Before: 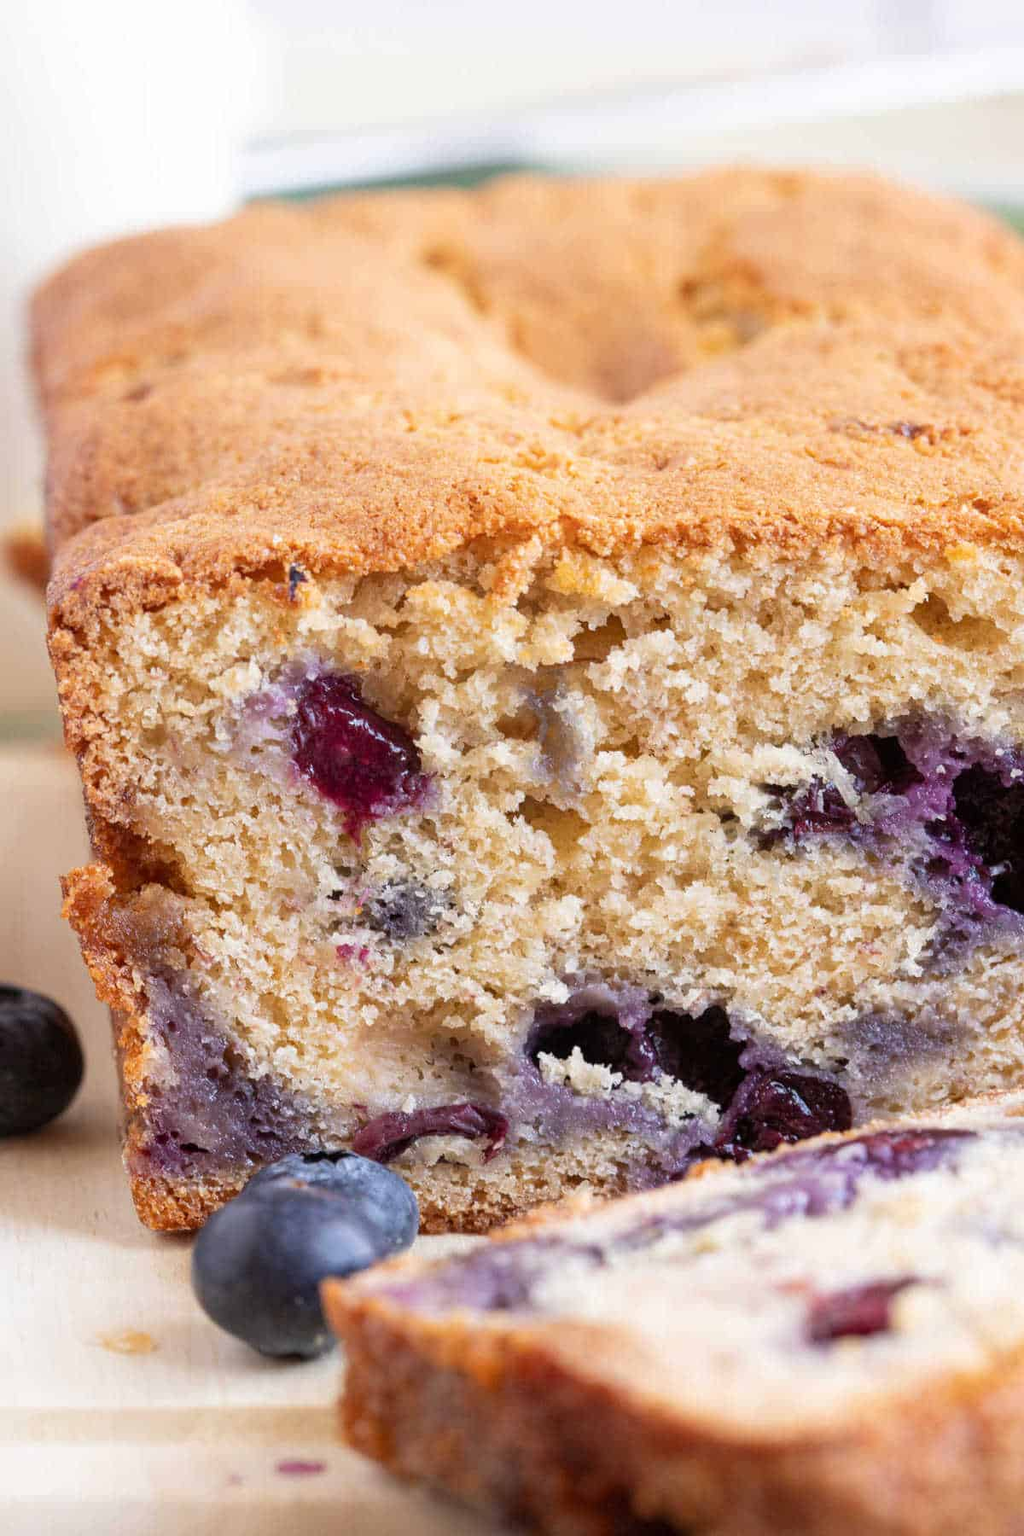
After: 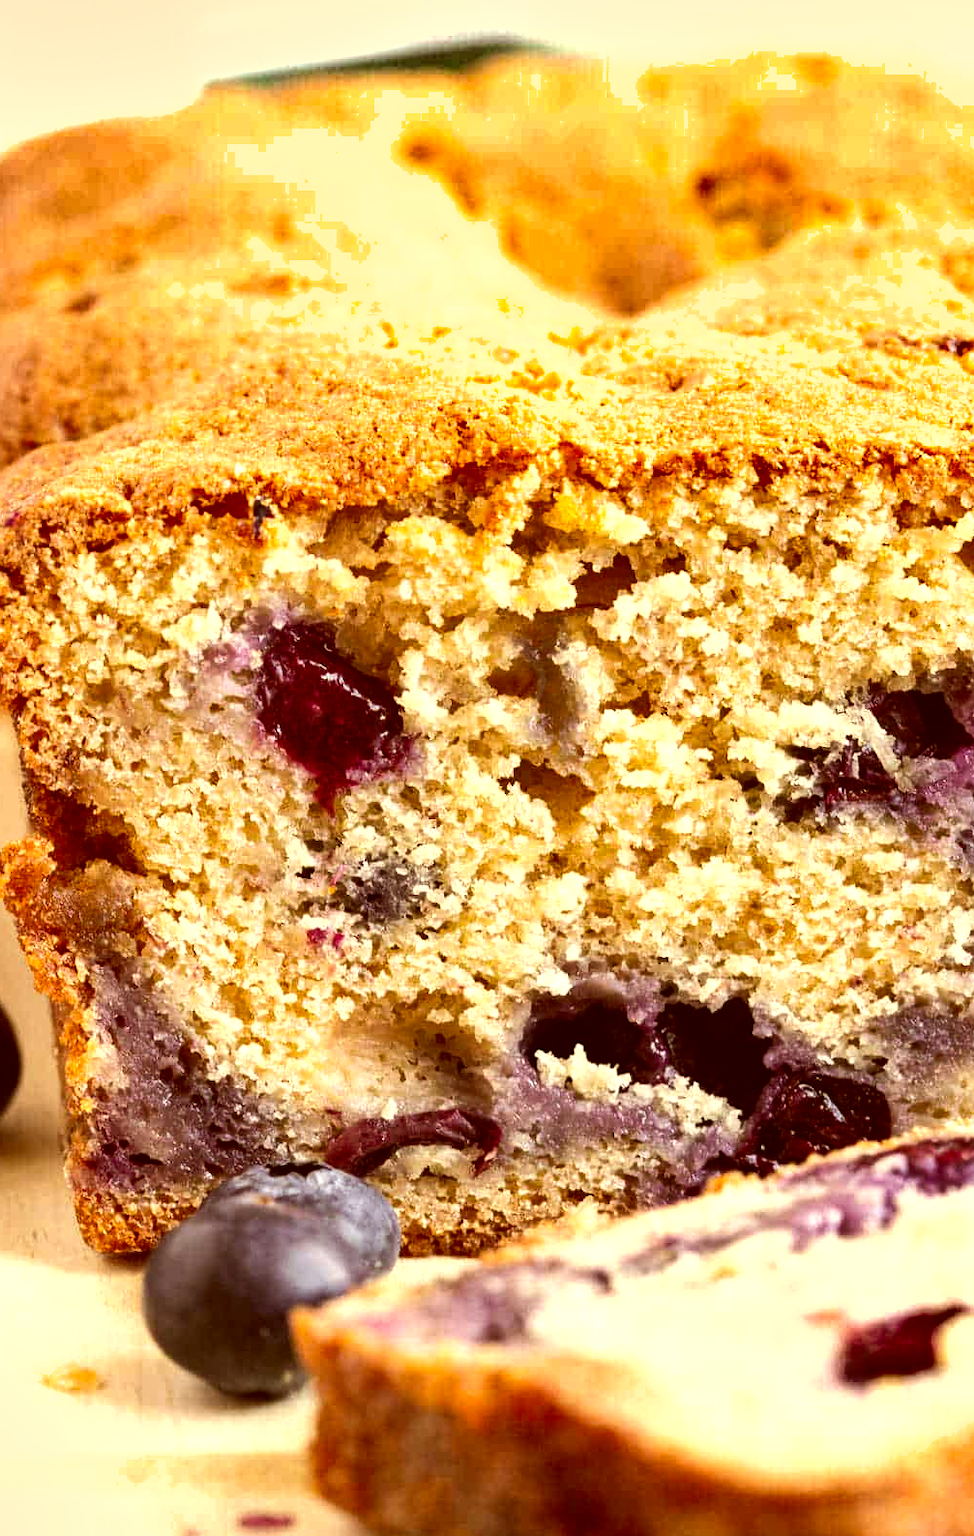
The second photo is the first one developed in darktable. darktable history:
exposure: black level correction 0.001, compensate highlight preservation false
shadows and highlights: soften with gaussian
tone equalizer: -8 EV -0.75 EV, -7 EV -0.7 EV, -6 EV -0.6 EV, -5 EV -0.4 EV, -3 EV 0.4 EV, -2 EV 0.6 EV, -1 EV 0.7 EV, +0 EV 0.75 EV, edges refinement/feathering 500, mask exposure compensation -1.57 EV, preserve details no
crop: left 6.446%, top 8.188%, right 9.538%, bottom 3.548%
color correction: highlights a* 1.12, highlights b* 24.26, shadows a* 15.58, shadows b* 24.26
